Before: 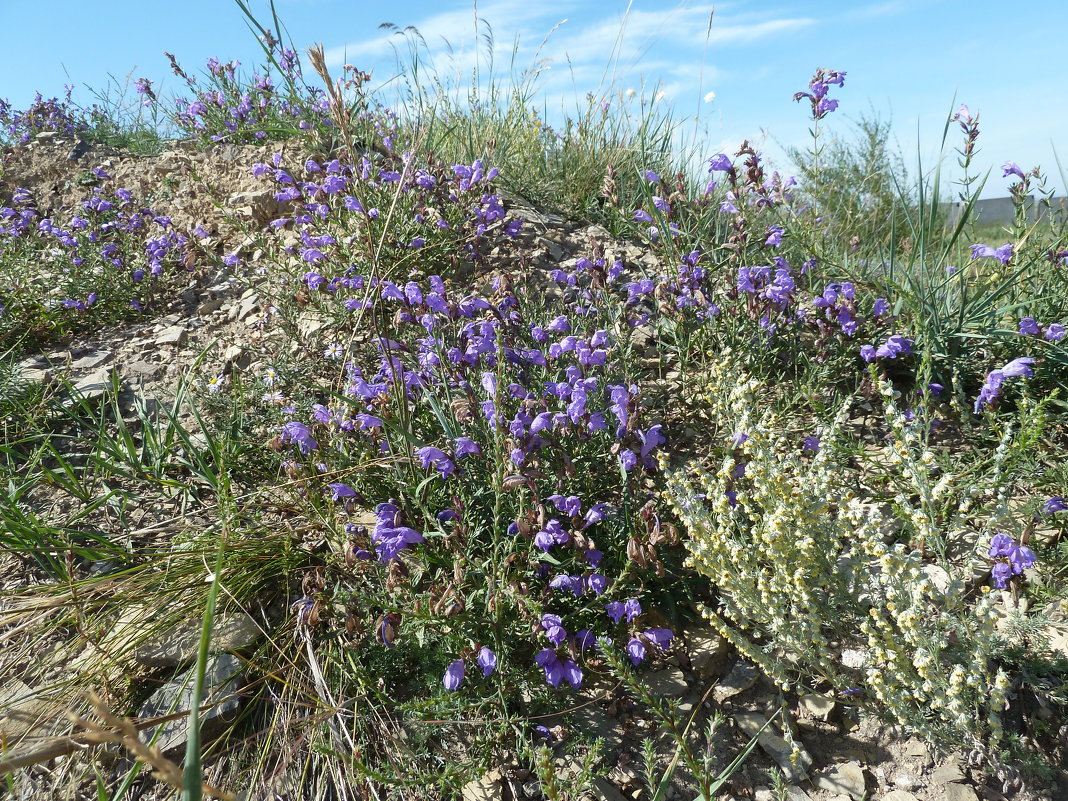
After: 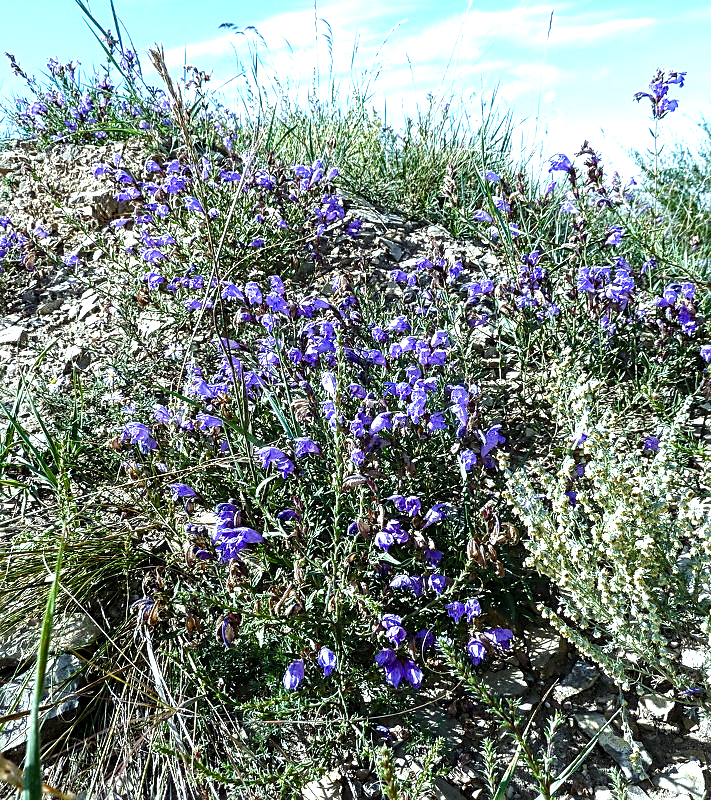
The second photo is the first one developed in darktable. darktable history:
color correction: highlights a* -8, highlights b* 3.1
crop and rotate: left 15.055%, right 18.278%
sharpen: on, module defaults
local contrast: detail 150%
color balance rgb: perceptual saturation grading › global saturation 20%, perceptual saturation grading › highlights -25%, perceptual saturation grading › shadows 50%
white balance: red 0.967, blue 1.119, emerald 0.756
color zones: curves: ch0 [(0.11, 0.396) (0.195, 0.36) (0.25, 0.5) (0.303, 0.412) (0.357, 0.544) (0.75, 0.5) (0.967, 0.328)]; ch1 [(0, 0.468) (0.112, 0.512) (0.202, 0.6) (0.25, 0.5) (0.307, 0.352) (0.357, 0.544) (0.75, 0.5) (0.963, 0.524)]
tone equalizer: -8 EV -1.08 EV, -7 EV -1.01 EV, -6 EV -0.867 EV, -5 EV -0.578 EV, -3 EV 0.578 EV, -2 EV 0.867 EV, -1 EV 1.01 EV, +0 EV 1.08 EV, edges refinement/feathering 500, mask exposure compensation -1.57 EV, preserve details no
